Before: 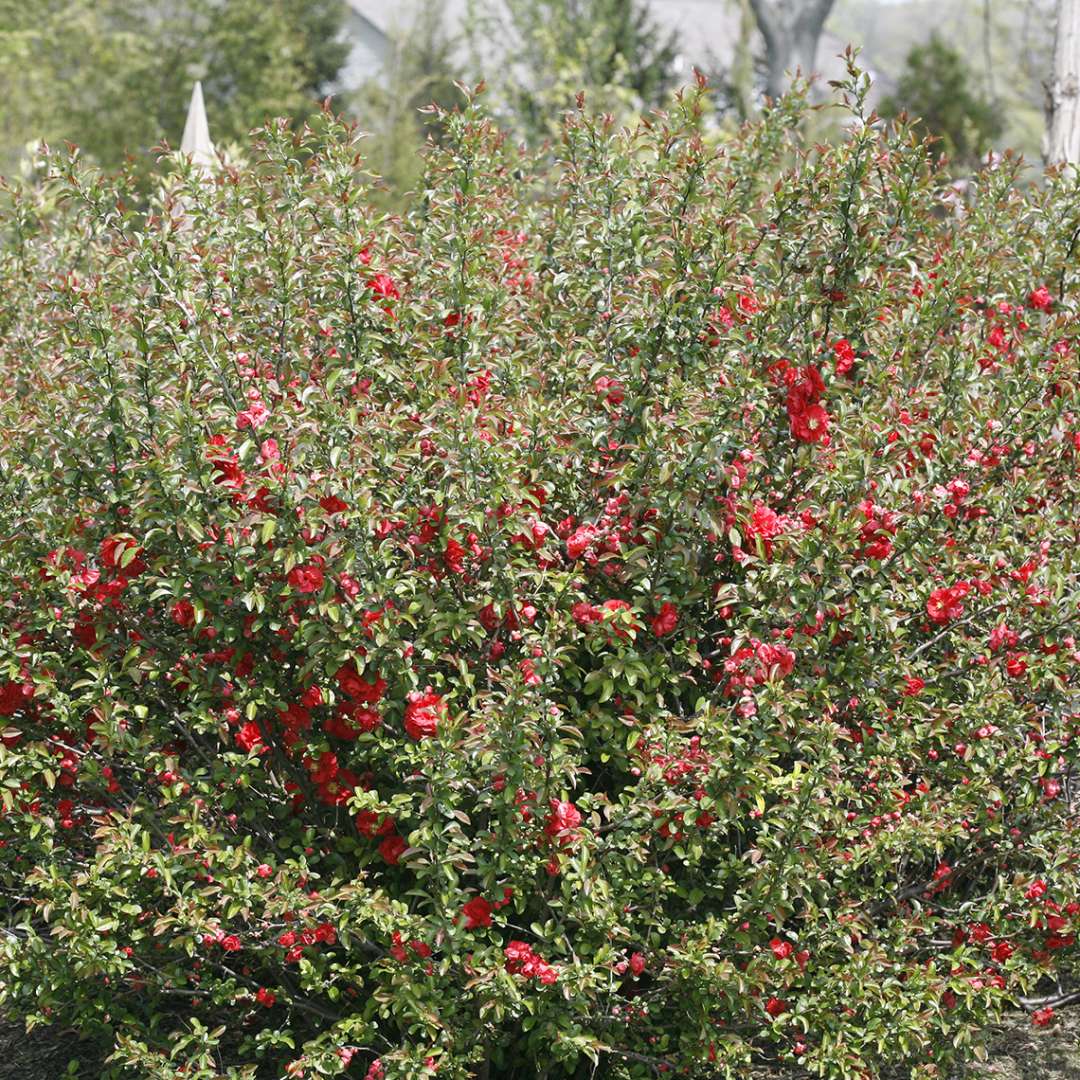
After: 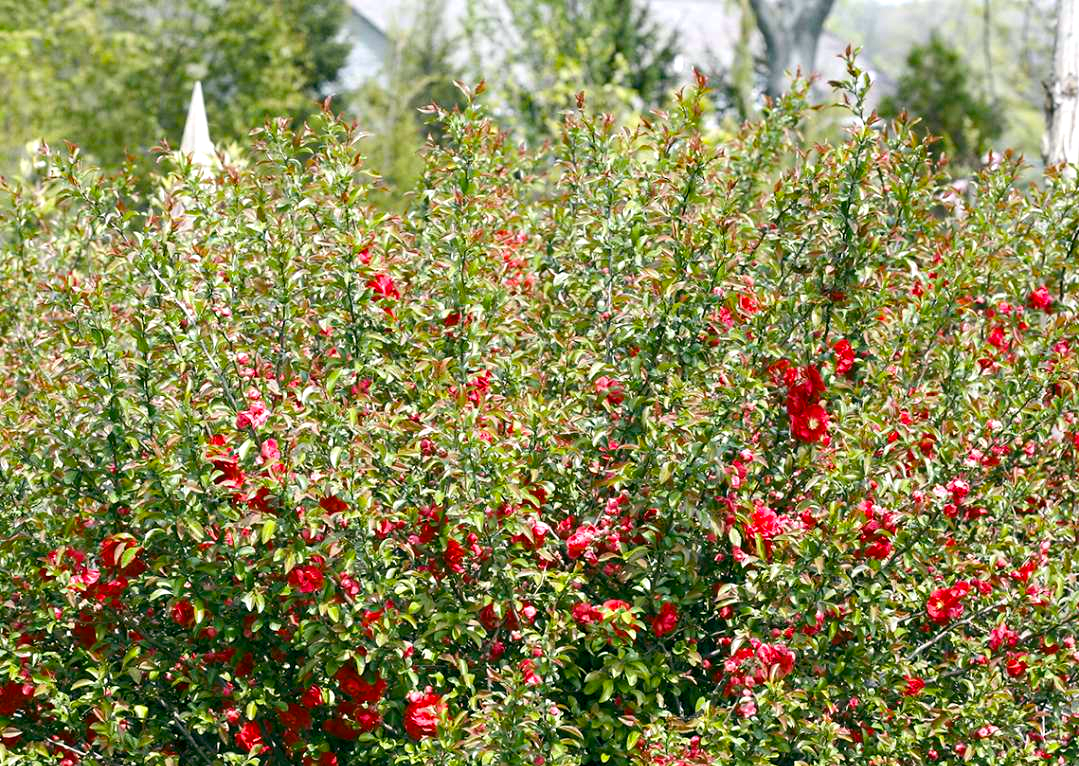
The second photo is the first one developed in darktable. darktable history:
tone curve: curves: ch0 [(0, 0) (0.265, 0.253) (0.732, 0.751) (1, 1)], color space Lab, independent channels, preserve colors none
color balance rgb: global offset › luminance -0.326%, global offset › chroma 0.114%, global offset › hue 163.72°, linear chroma grading › global chroma 8.827%, perceptual saturation grading › global saturation 24.968%, perceptual brilliance grading › highlights 9.856%, perceptual brilliance grading › mid-tones 5.236%
crop: bottom 29.063%
haze removal: compatibility mode true, adaptive false
